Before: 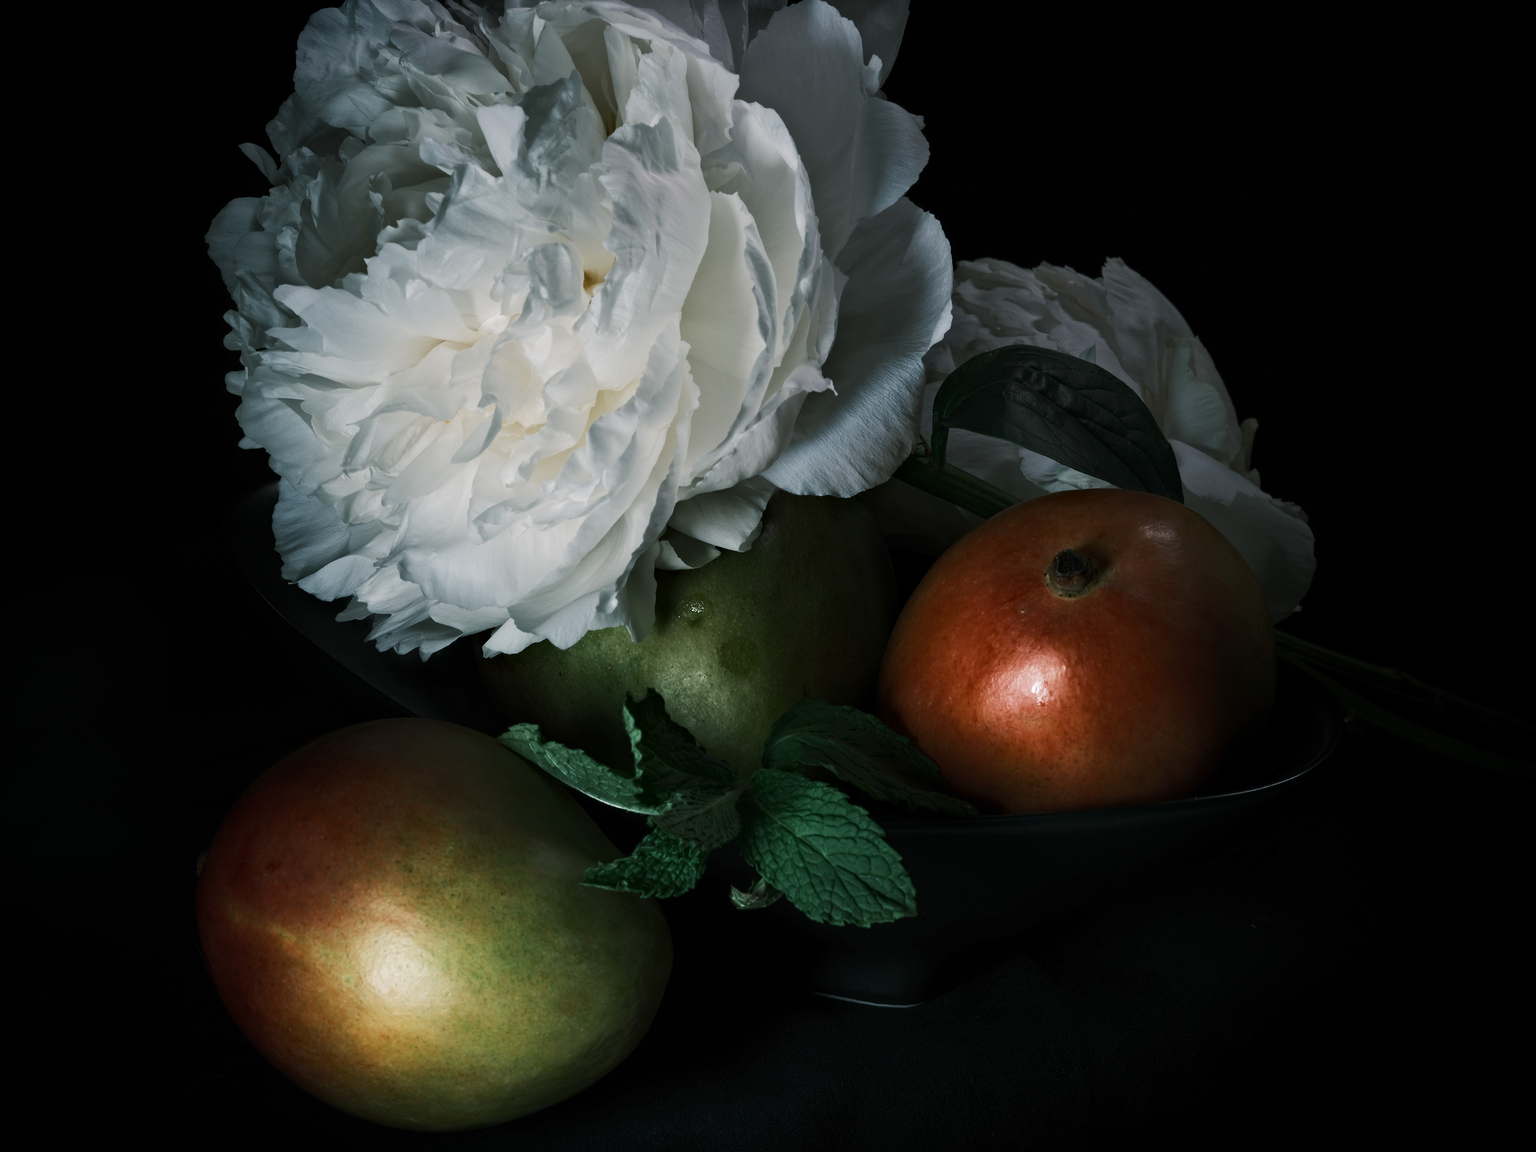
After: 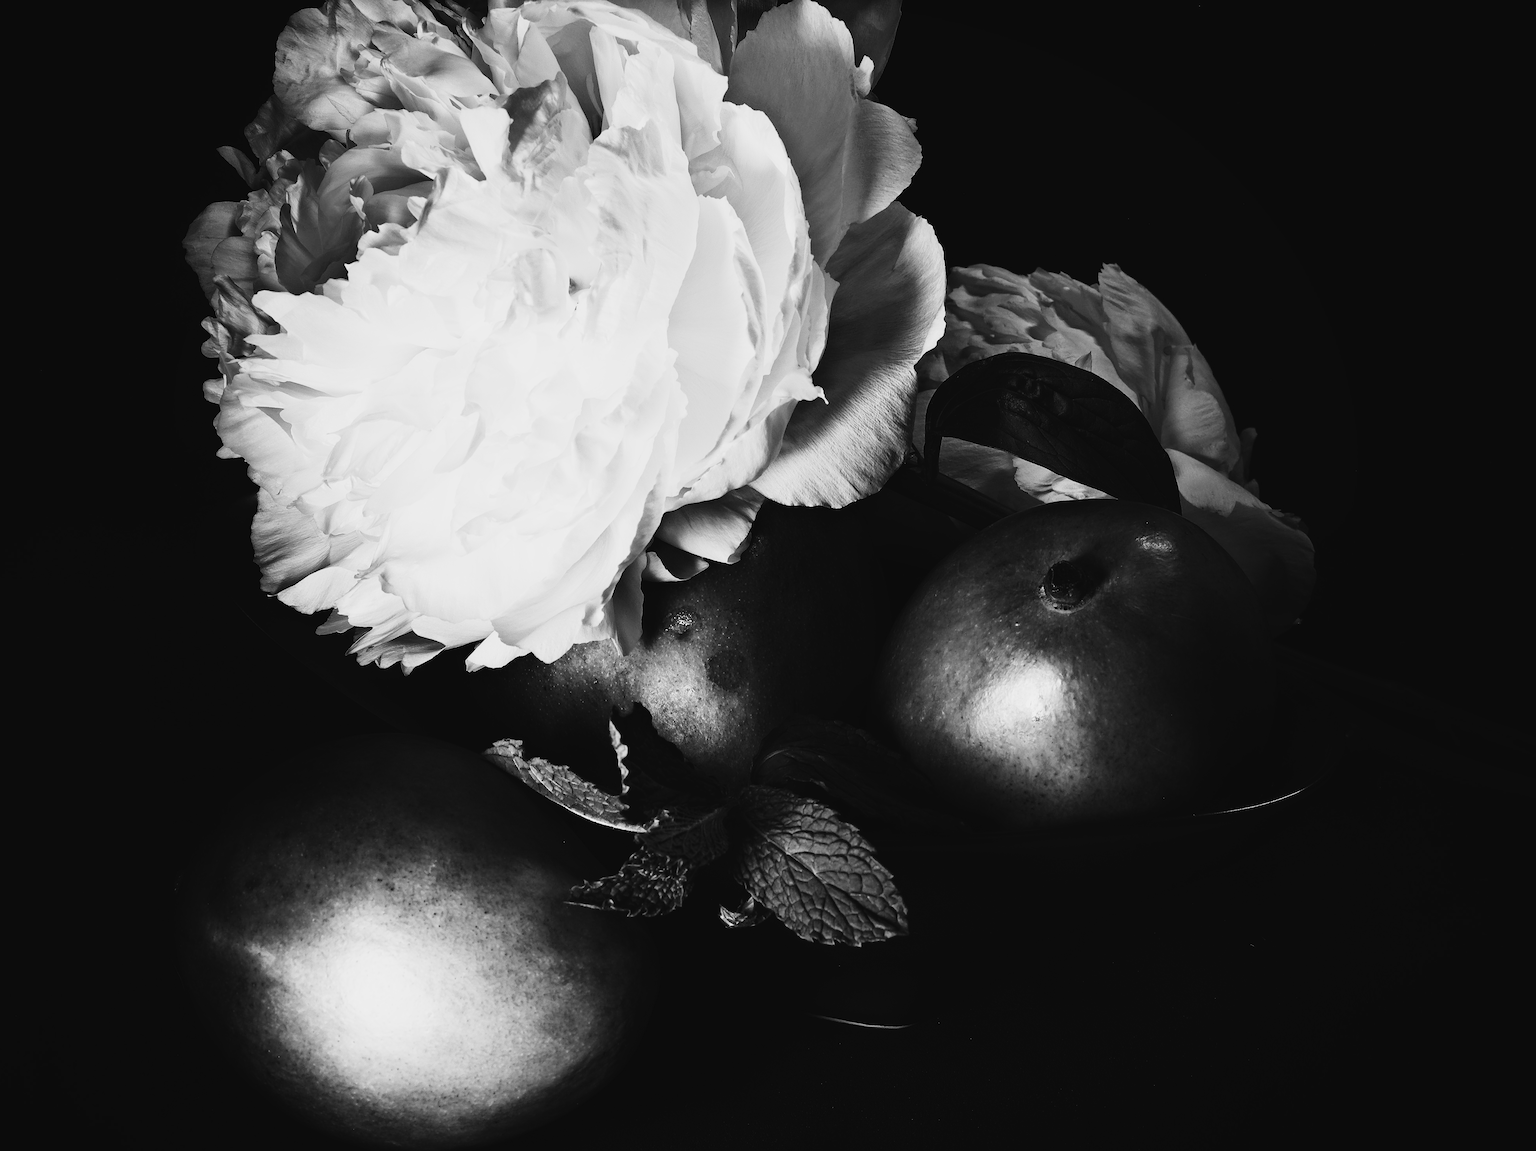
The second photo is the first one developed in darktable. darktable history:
white balance: red 0.967, blue 1.119, emerald 0.756
contrast equalizer: y [[0.5 ×6], [0.5 ×6], [0.975, 0.964, 0.925, 0.865, 0.793, 0.721], [0 ×6], [0 ×6]]
tone curve: curves: ch0 [(0, 0.03) (0.113, 0.087) (0.207, 0.184) (0.515, 0.612) (0.712, 0.793) (1, 0.946)]; ch1 [(0, 0) (0.172, 0.123) (0.317, 0.279) (0.407, 0.401) (0.476, 0.482) (0.505, 0.499) (0.534, 0.534) (0.632, 0.645) (0.726, 0.745) (1, 1)]; ch2 [(0, 0) (0.411, 0.424) (0.476, 0.492) (0.521, 0.524) (0.541, 0.559) (0.65, 0.699) (1, 1)], color space Lab, independent channels, preserve colors none
crop: left 1.743%, right 0.268%, bottom 2.011%
sharpen: on, module defaults
monochrome: a 32, b 64, size 2.3, highlights 1
base curve: curves: ch0 [(0, 0) (0.007, 0.004) (0.027, 0.03) (0.046, 0.07) (0.207, 0.54) (0.442, 0.872) (0.673, 0.972) (1, 1)], preserve colors none
